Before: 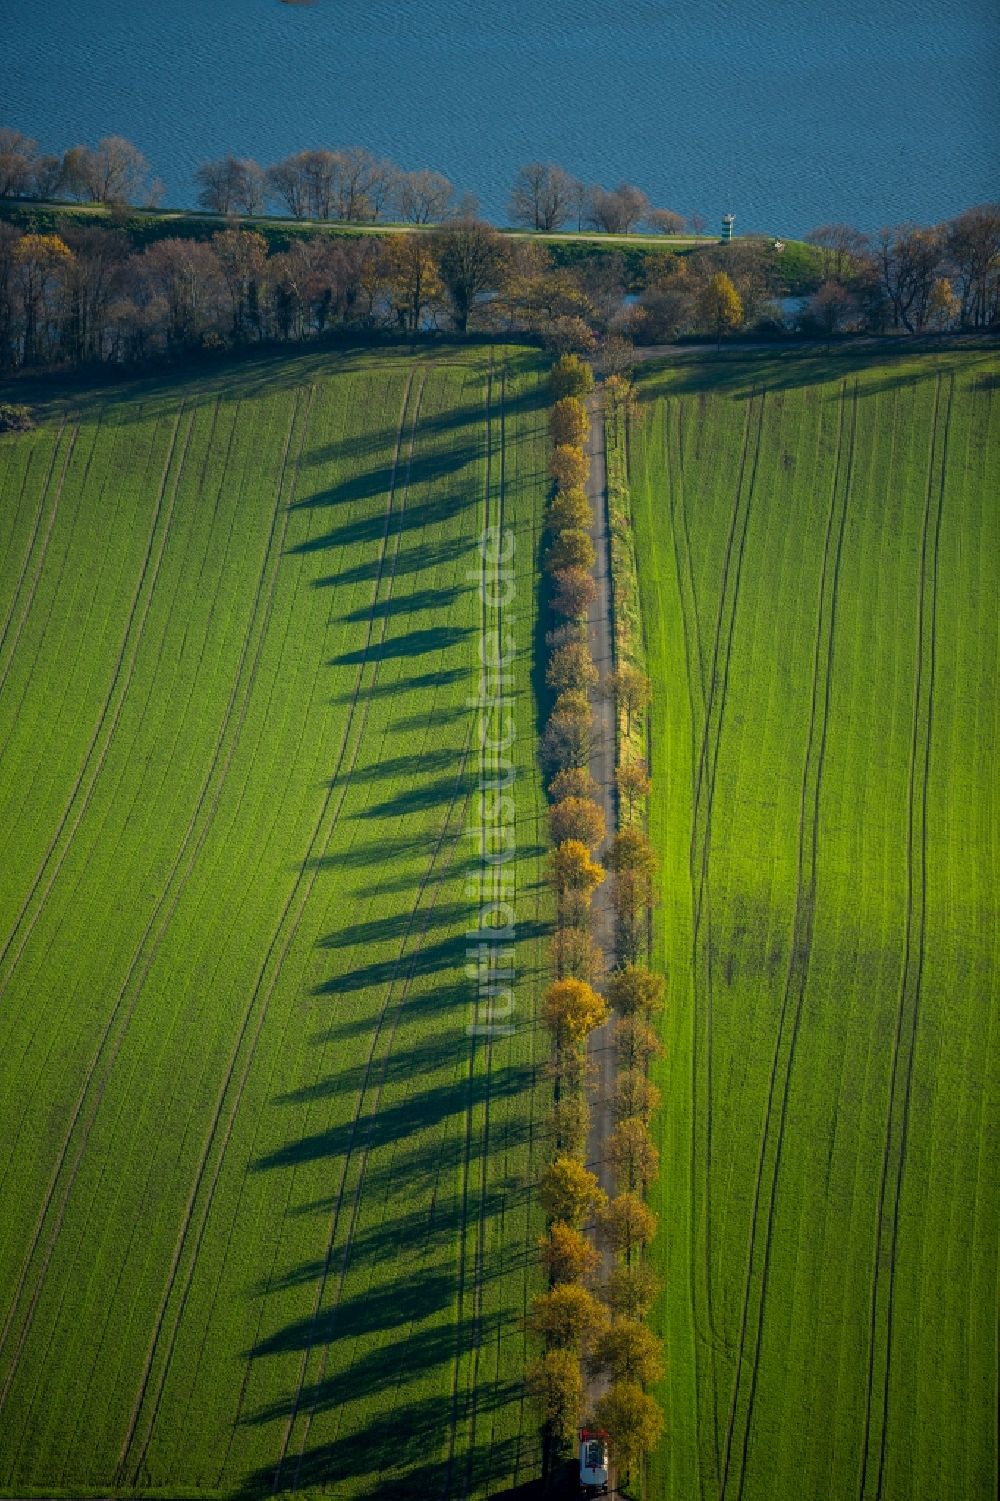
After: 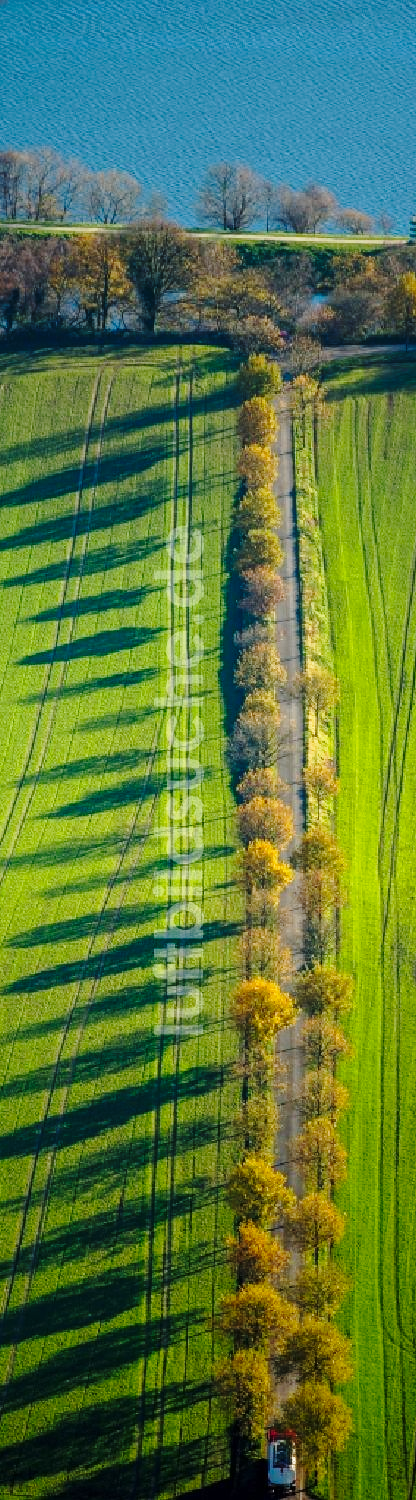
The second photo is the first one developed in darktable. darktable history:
base curve: curves: ch0 [(0, 0) (0.028, 0.03) (0.121, 0.232) (0.46, 0.748) (0.859, 0.968) (1, 1)], preserve colors none
crop: left 31.229%, right 27.105%
